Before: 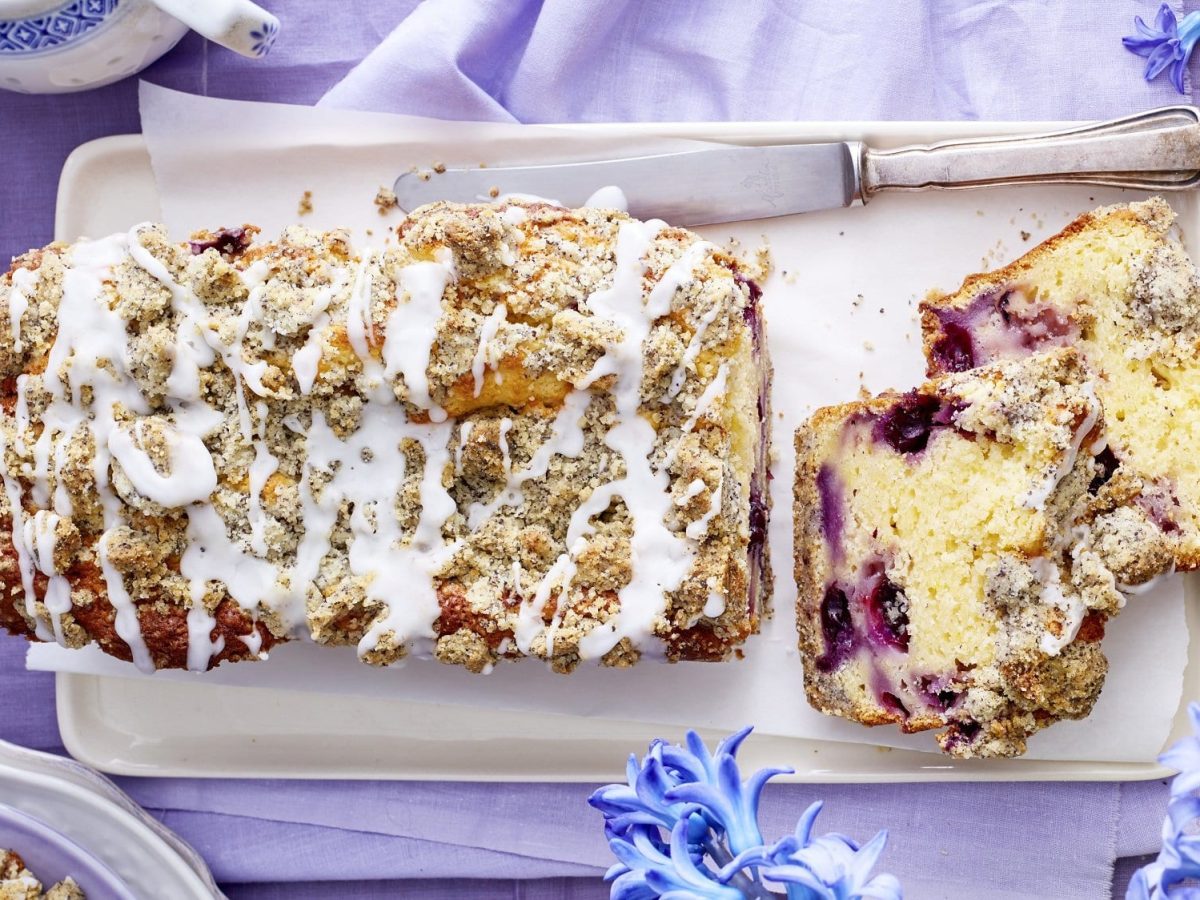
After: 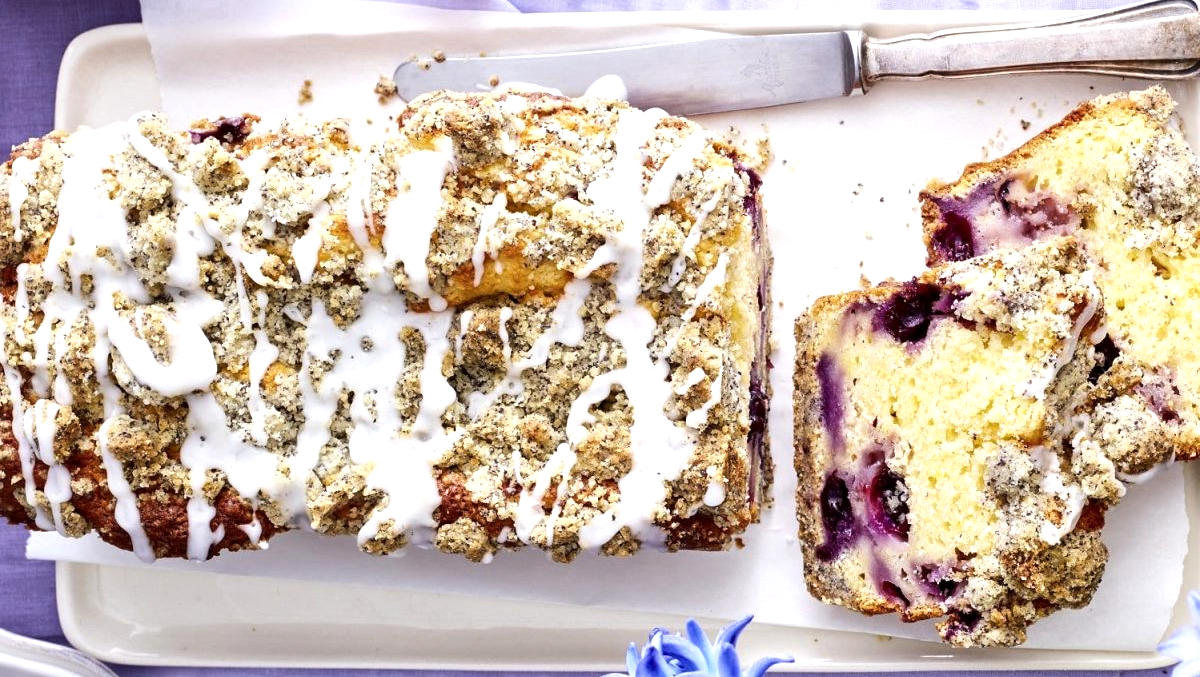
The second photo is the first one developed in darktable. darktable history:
crop and rotate: top 12.369%, bottom 12.393%
local contrast: mode bilateral grid, contrast 28, coarseness 16, detail 116%, midtone range 0.2
tone equalizer: -8 EV -0.424 EV, -7 EV -0.415 EV, -6 EV -0.336 EV, -5 EV -0.253 EV, -3 EV 0.254 EV, -2 EV 0.353 EV, -1 EV 0.384 EV, +0 EV 0.402 EV, edges refinement/feathering 500, mask exposure compensation -1.57 EV, preserve details no
